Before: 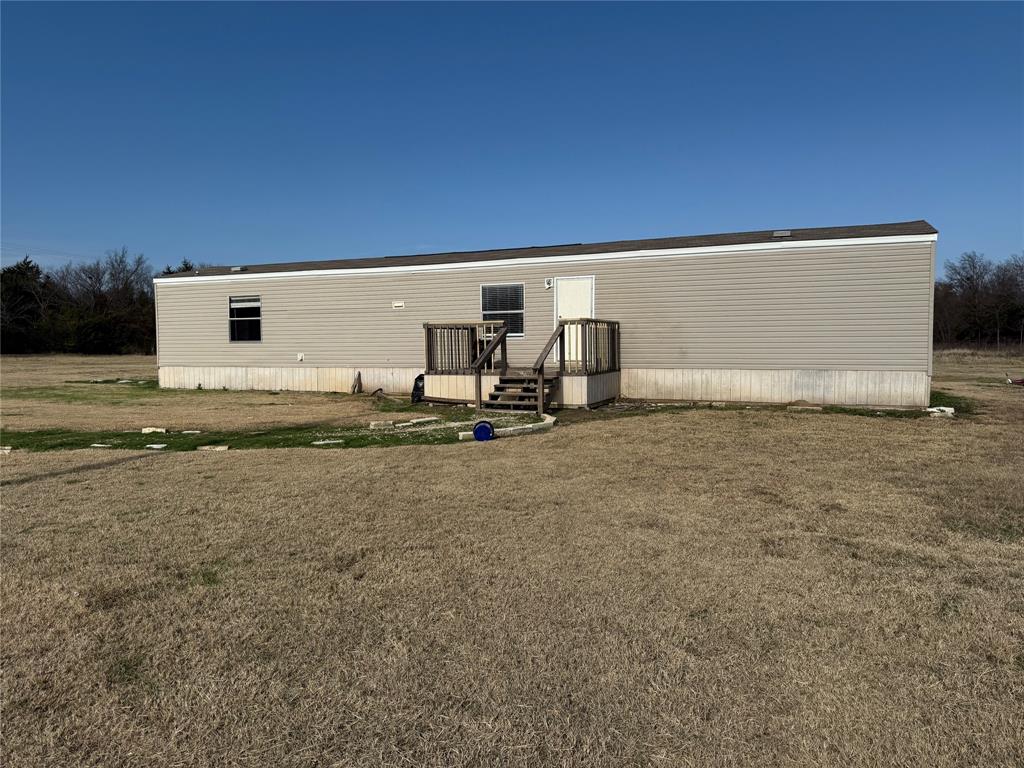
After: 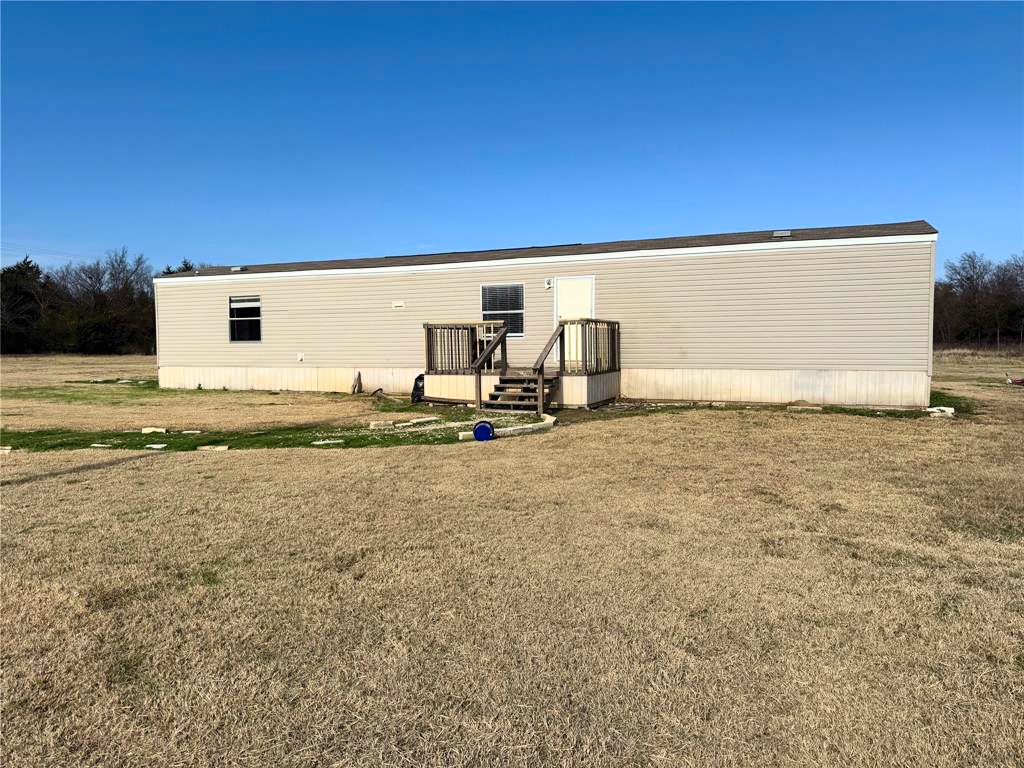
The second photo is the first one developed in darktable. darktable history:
contrast brightness saturation: contrast 0.24, brightness 0.26, saturation 0.39
shadows and highlights: shadows -30, highlights 30
